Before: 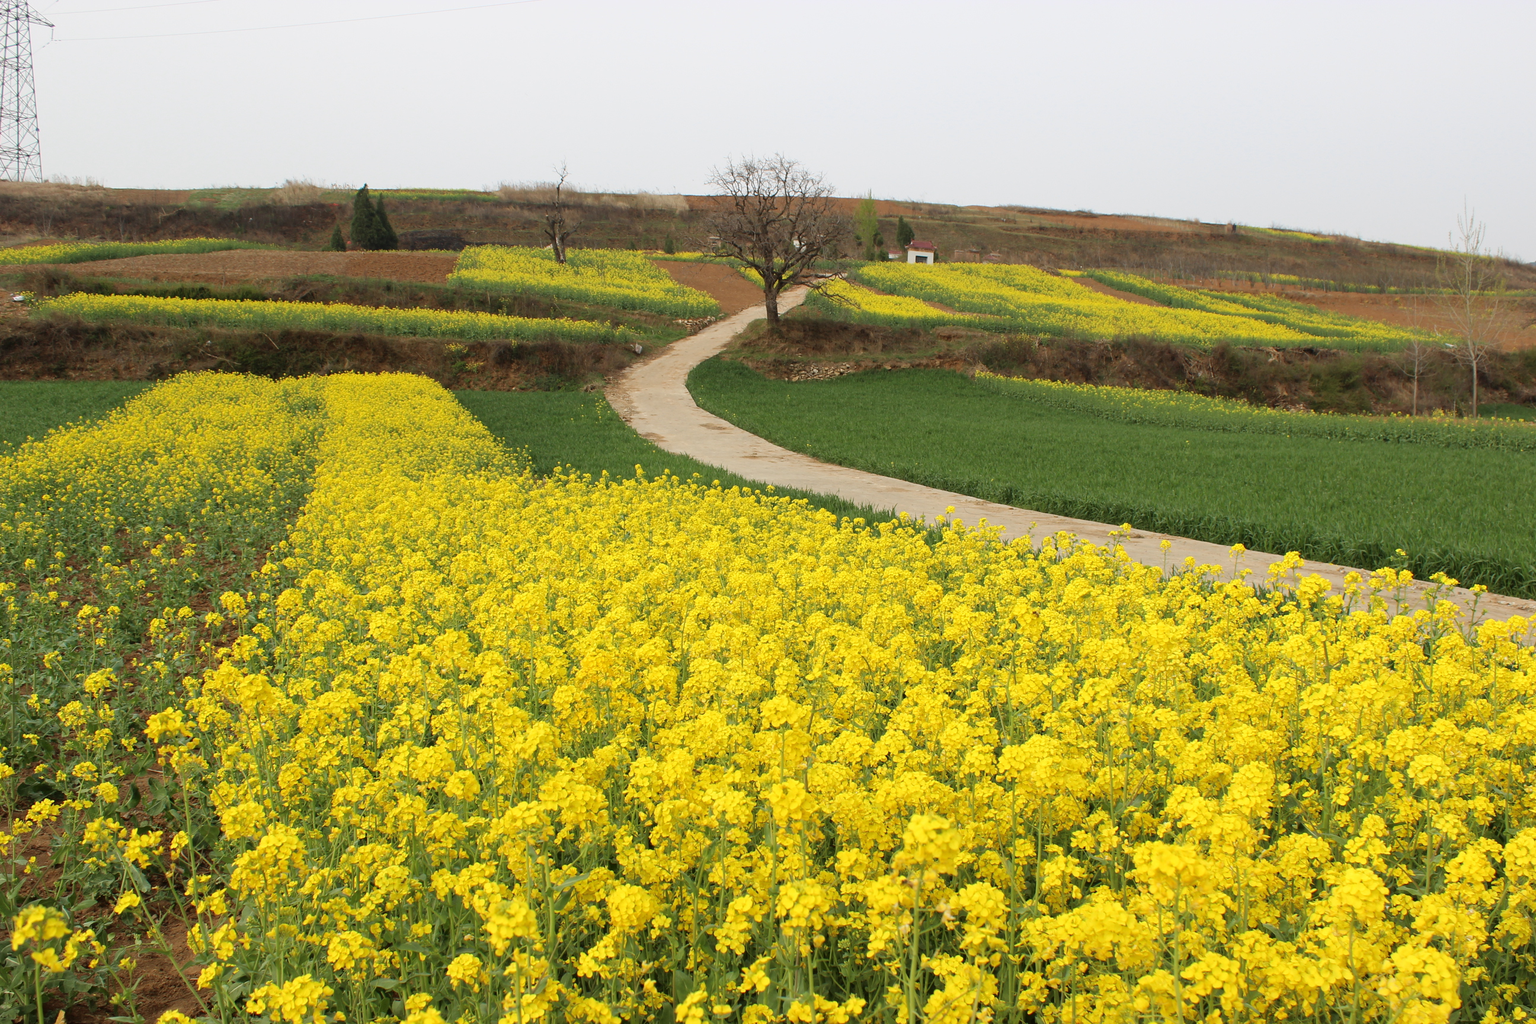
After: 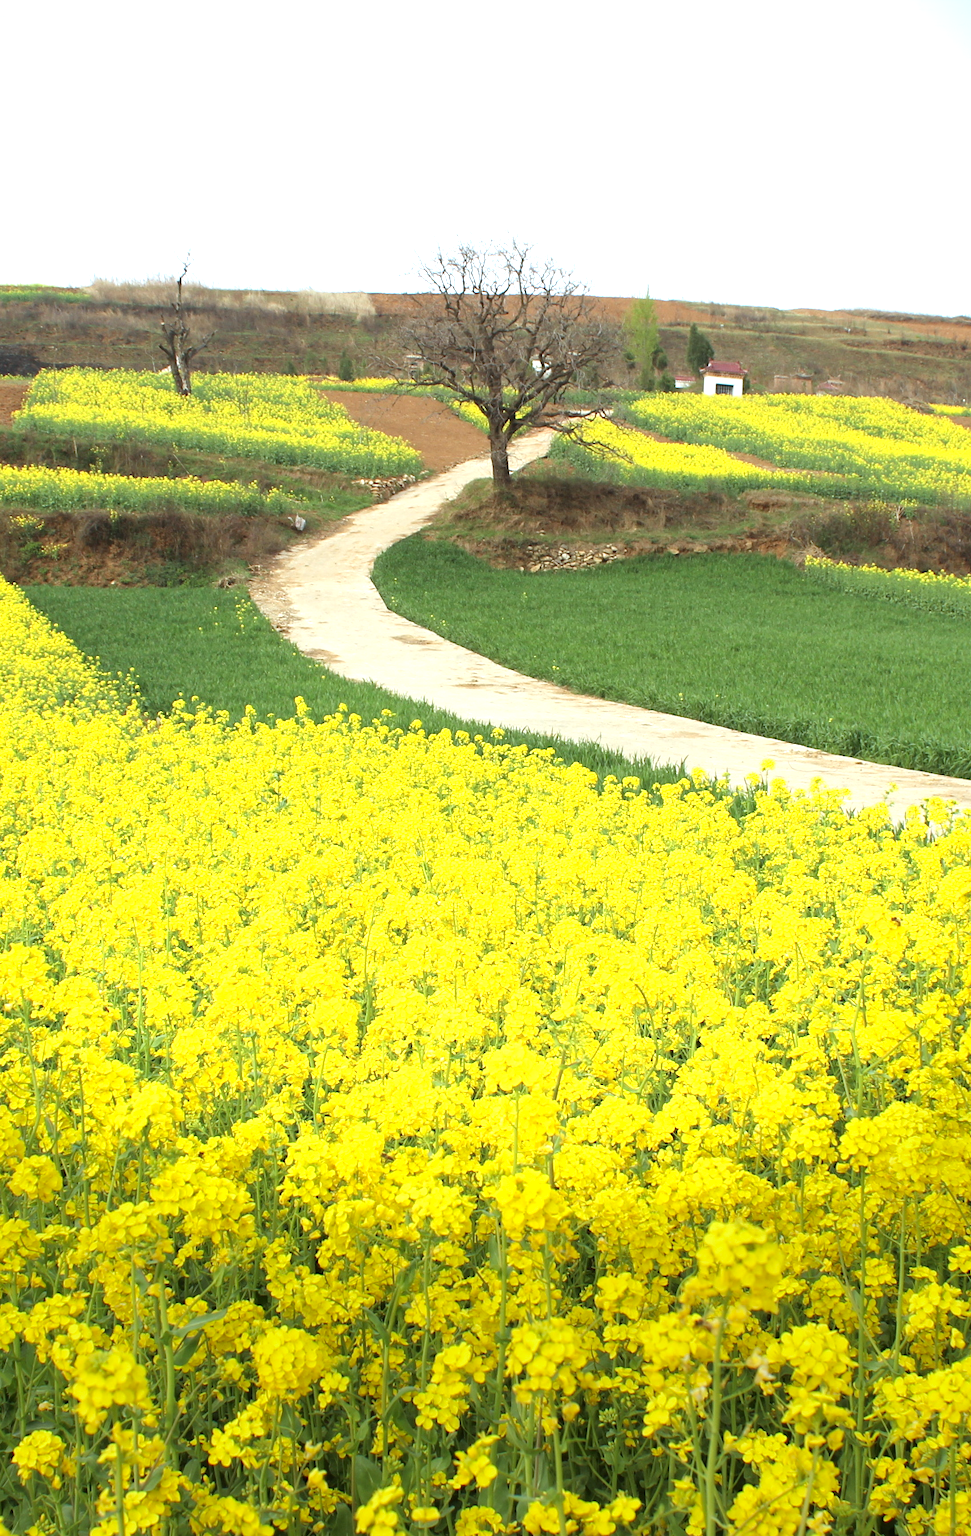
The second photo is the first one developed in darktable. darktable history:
white balance: red 0.925, blue 1.046
crop: left 28.583%, right 29.231%
exposure: black level correction 0, exposure 1.1 EV, compensate highlight preservation false
vignetting: fall-off start 68.33%, fall-off radius 30%, saturation 0.042, center (-0.066, -0.311), width/height ratio 0.992, shape 0.85, dithering 8-bit output
